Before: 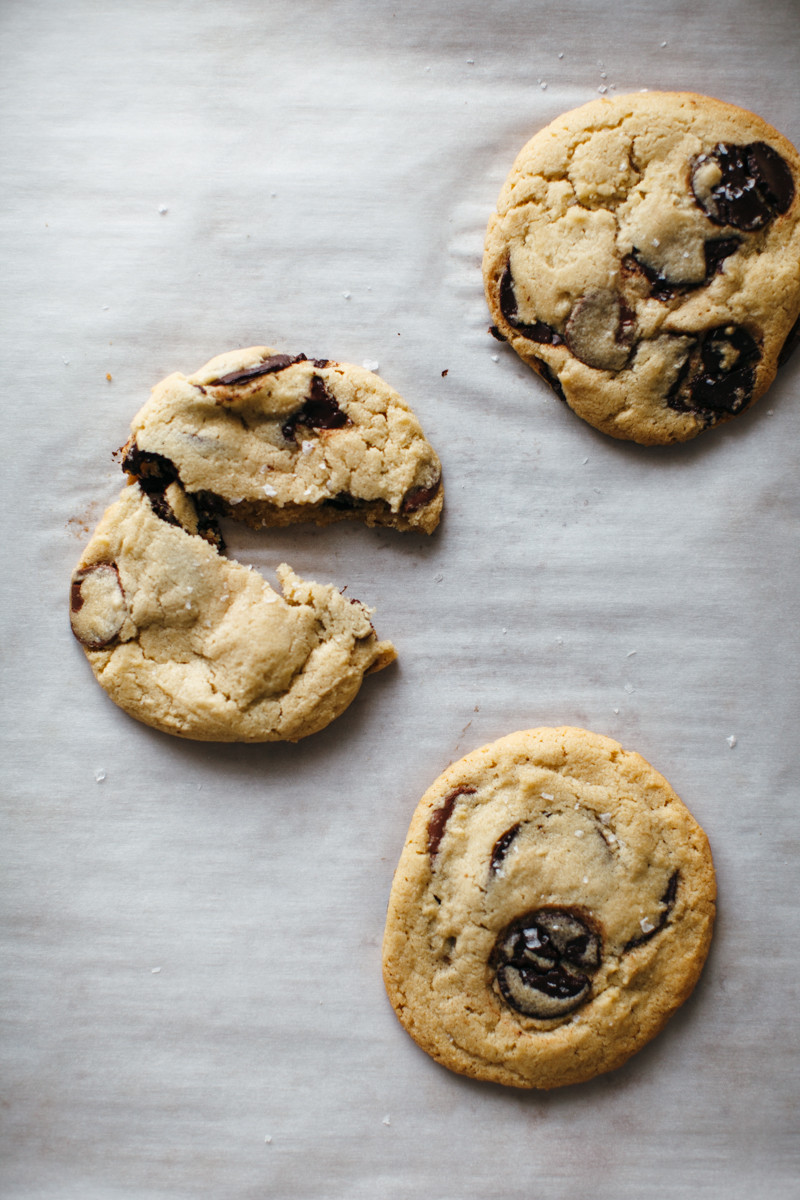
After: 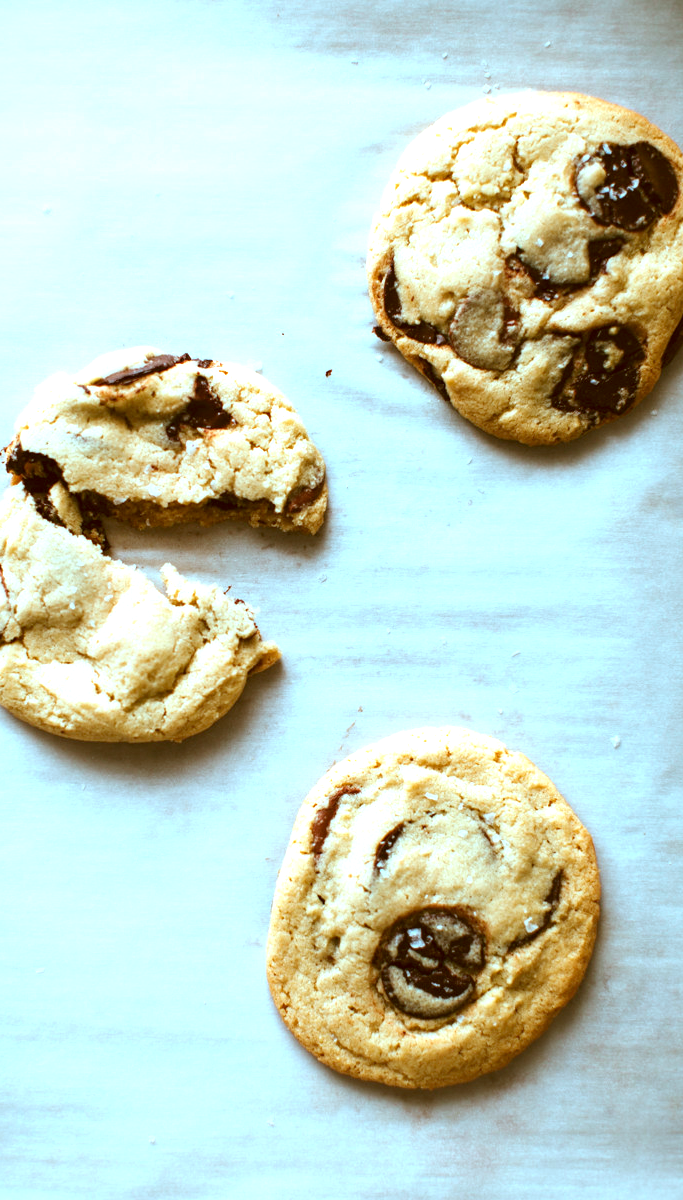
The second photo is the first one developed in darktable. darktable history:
crop and rotate: left 14.584%
color correction: highlights a* -14.62, highlights b* -16.22, shadows a* 10.12, shadows b* 29.4
exposure: black level correction 0, exposure 0.95 EV, compensate exposure bias true, compensate highlight preservation false
